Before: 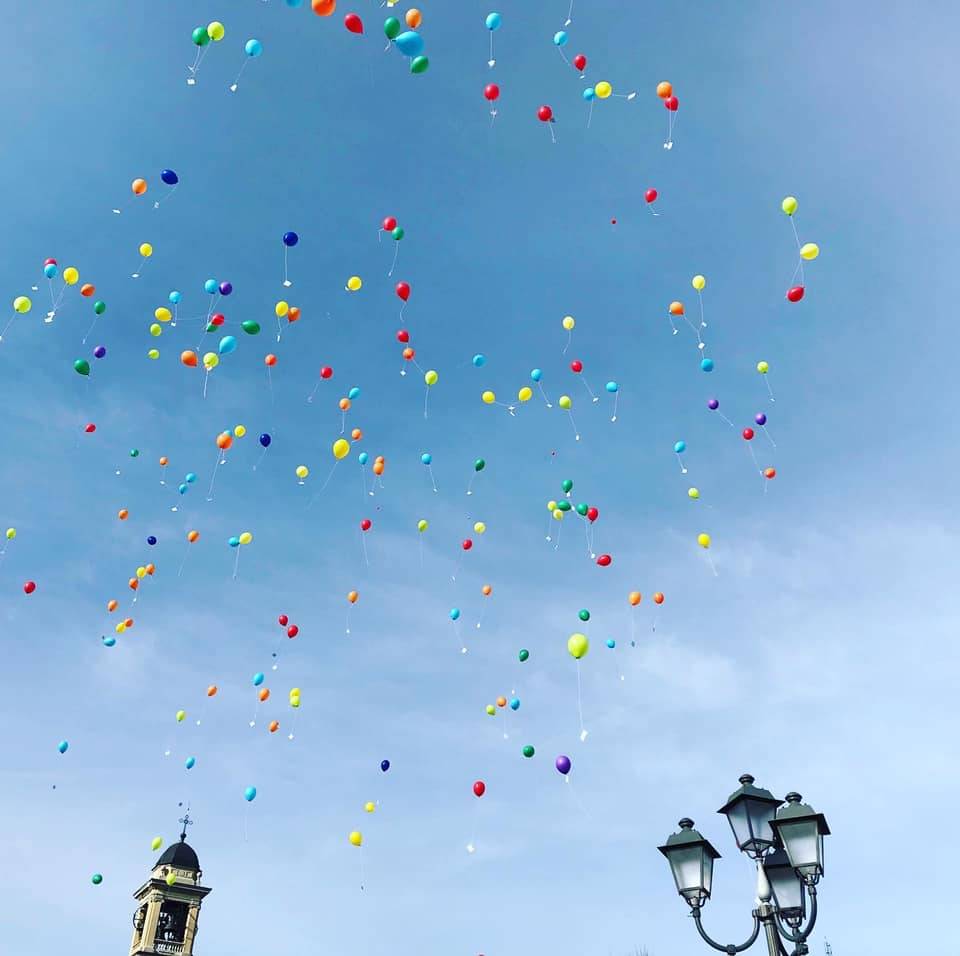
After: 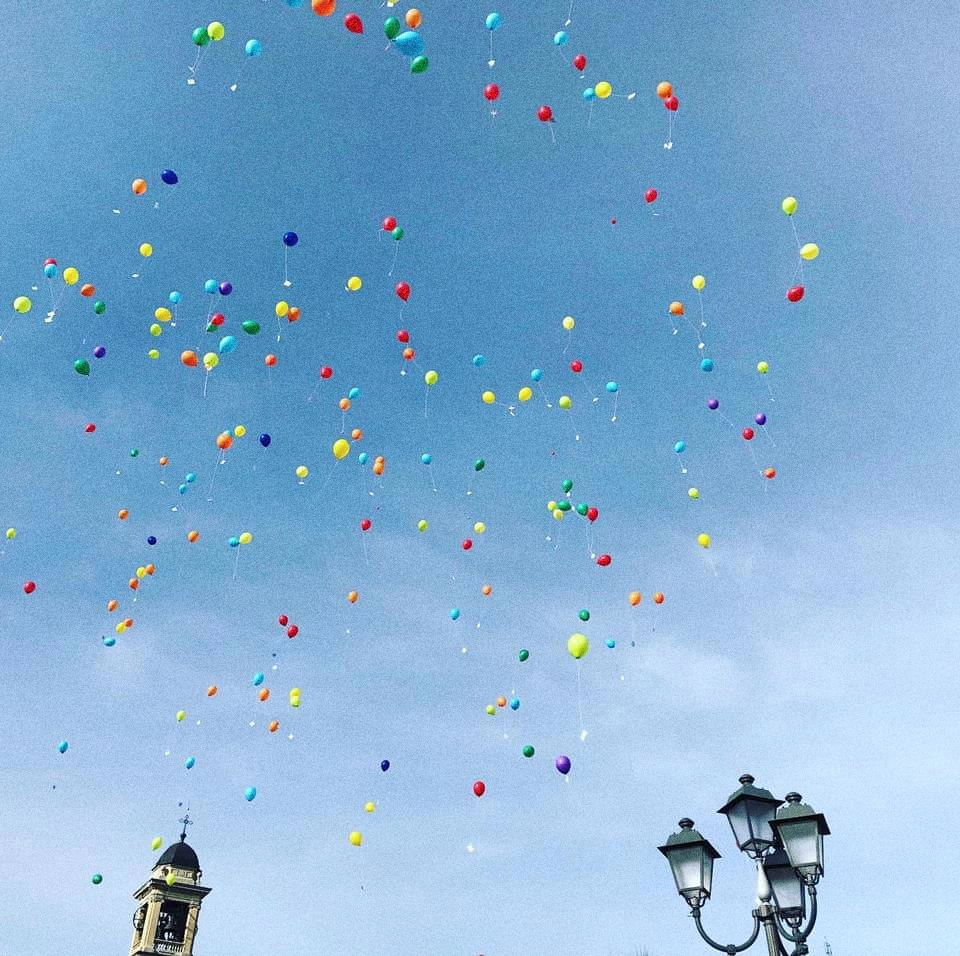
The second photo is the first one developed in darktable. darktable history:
color balance rgb: perceptual saturation grading › global saturation -3%
grain: coarseness 11.82 ISO, strength 36.67%, mid-tones bias 74.17%
